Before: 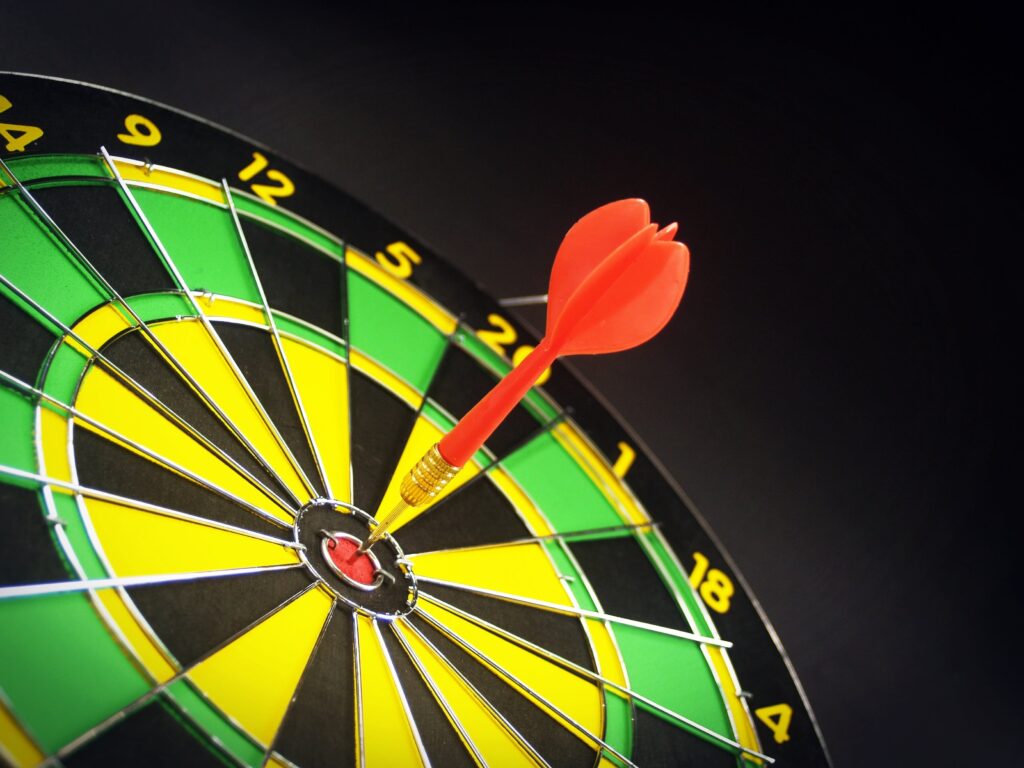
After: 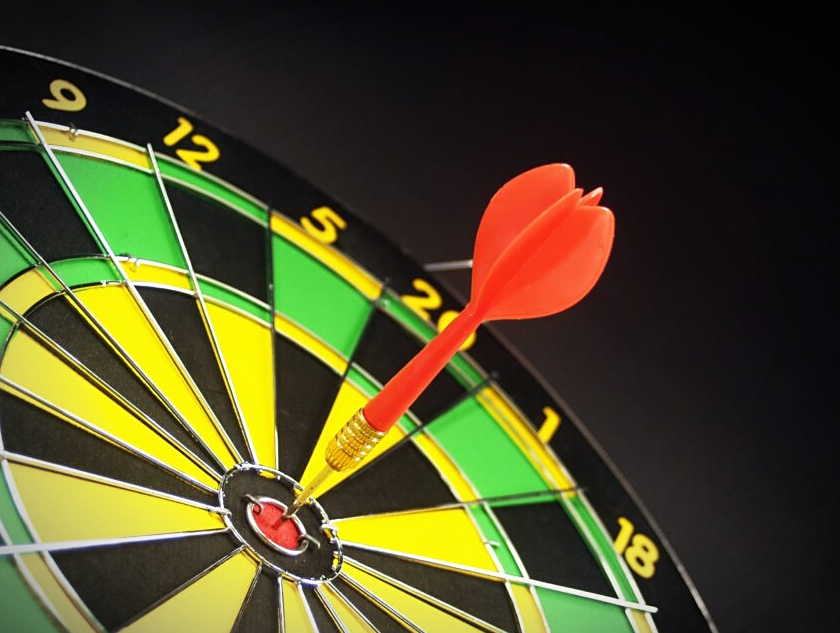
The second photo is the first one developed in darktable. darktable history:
vignetting: automatic ratio true
crop and rotate: left 7.409%, top 4.609%, right 10.513%, bottom 12.935%
sharpen: amount 0.217
